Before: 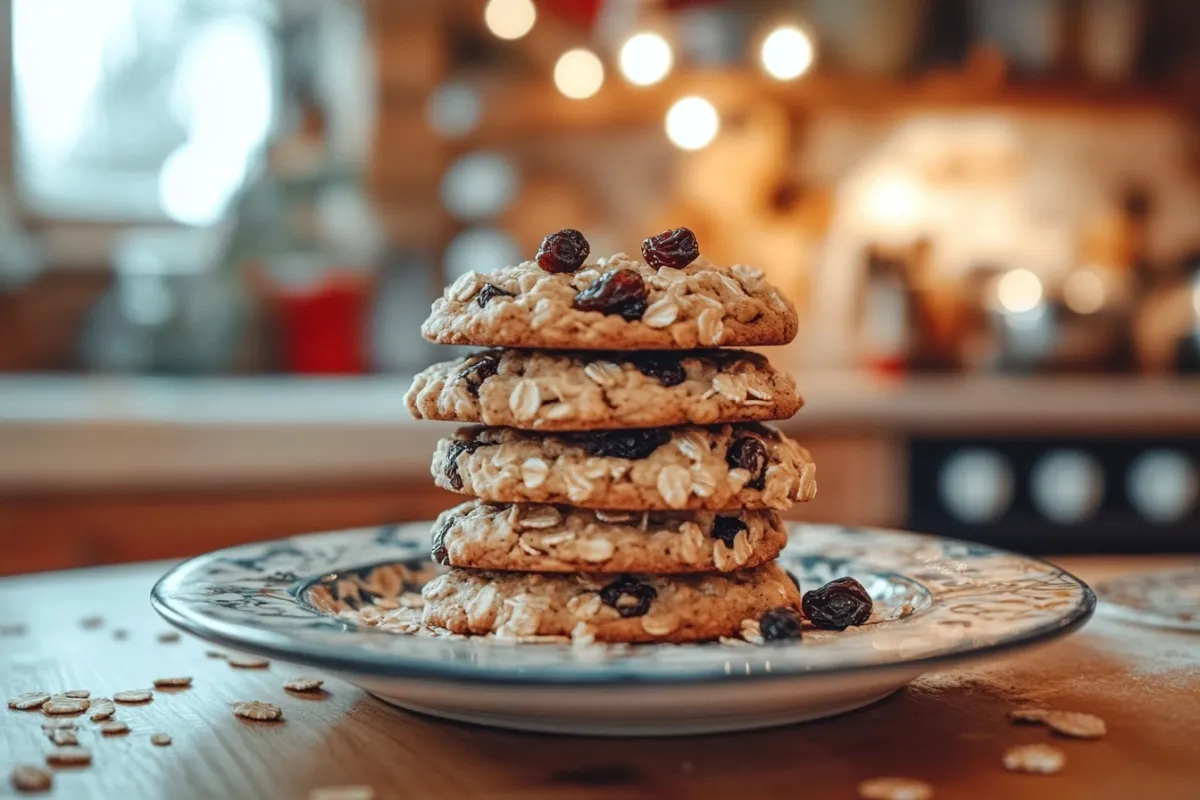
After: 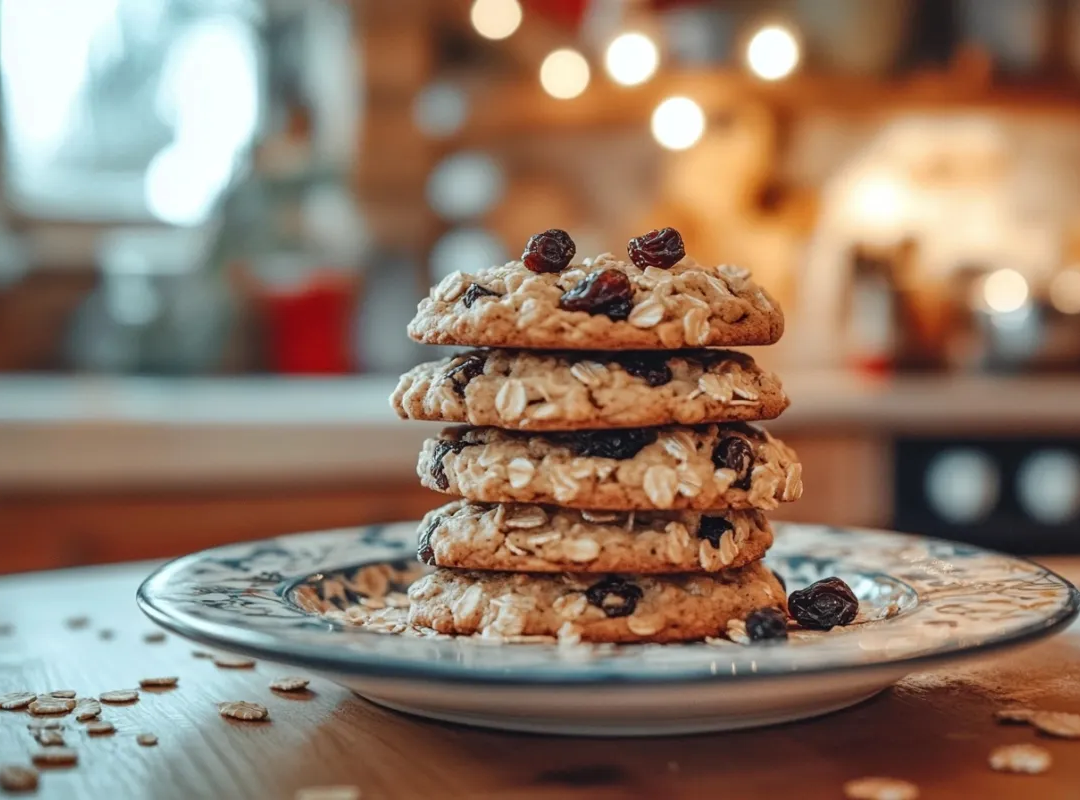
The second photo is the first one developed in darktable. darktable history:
crop and rotate: left 1.247%, right 8.712%
shadows and highlights: highlights color adjustment 89.59%, soften with gaussian
